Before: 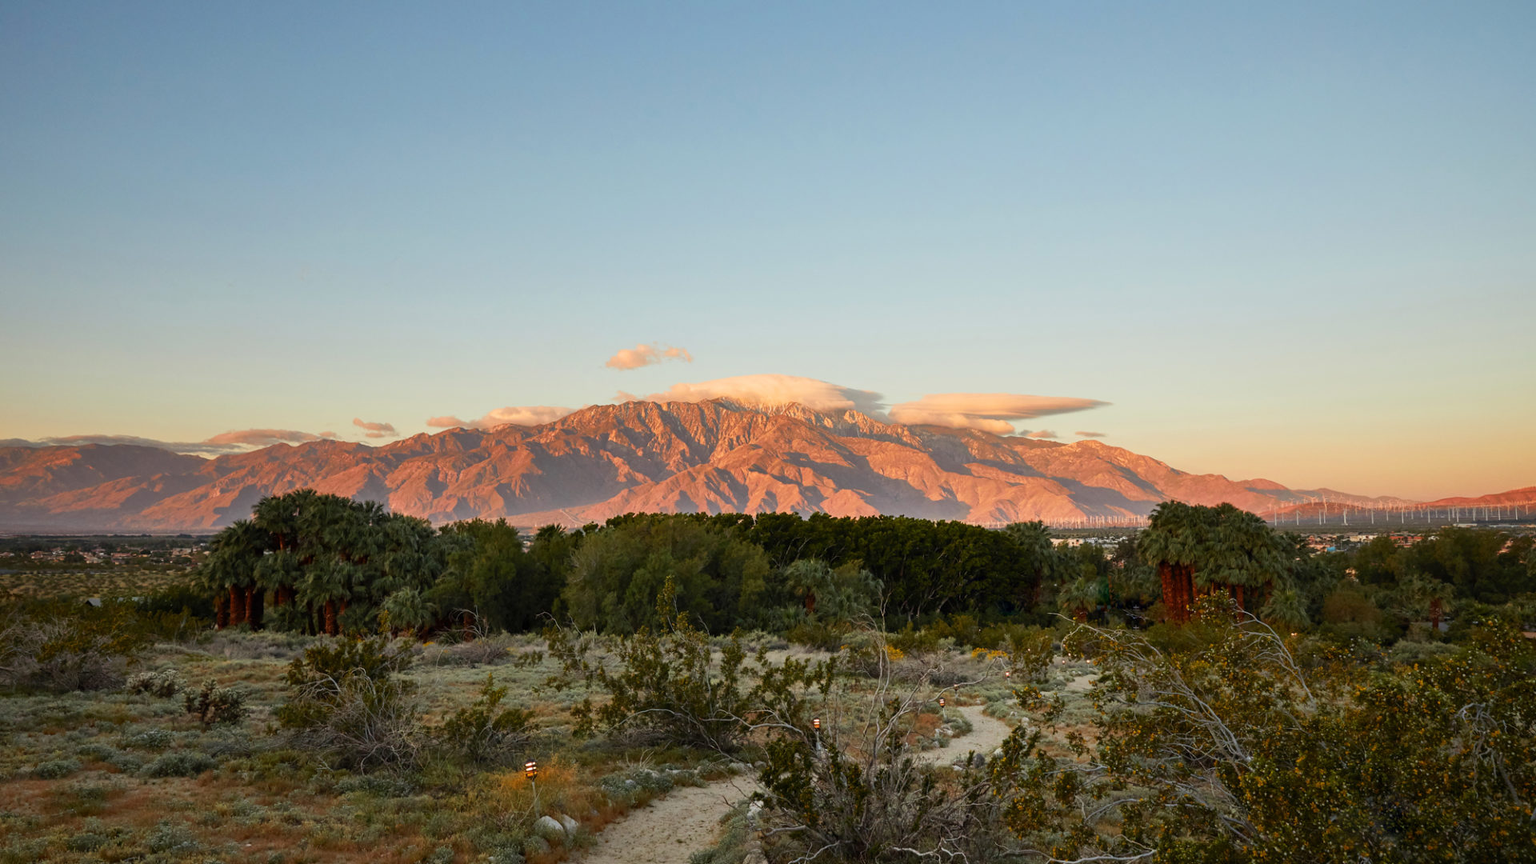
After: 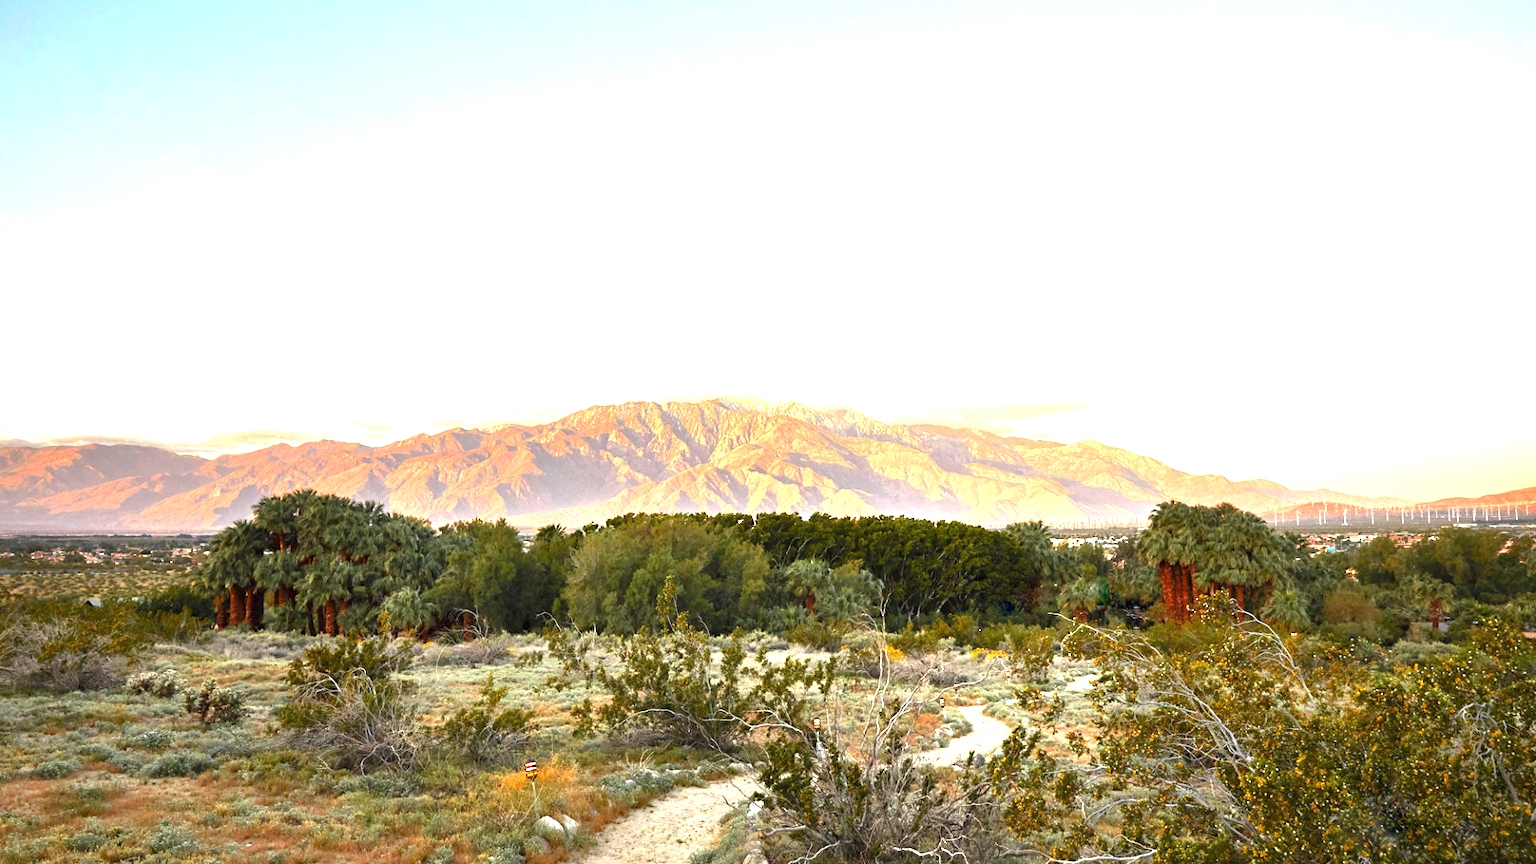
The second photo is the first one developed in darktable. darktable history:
sharpen: radius 5.335, amount 0.311, threshold 26.15
exposure: exposure 1.999 EV, compensate highlight preservation false
